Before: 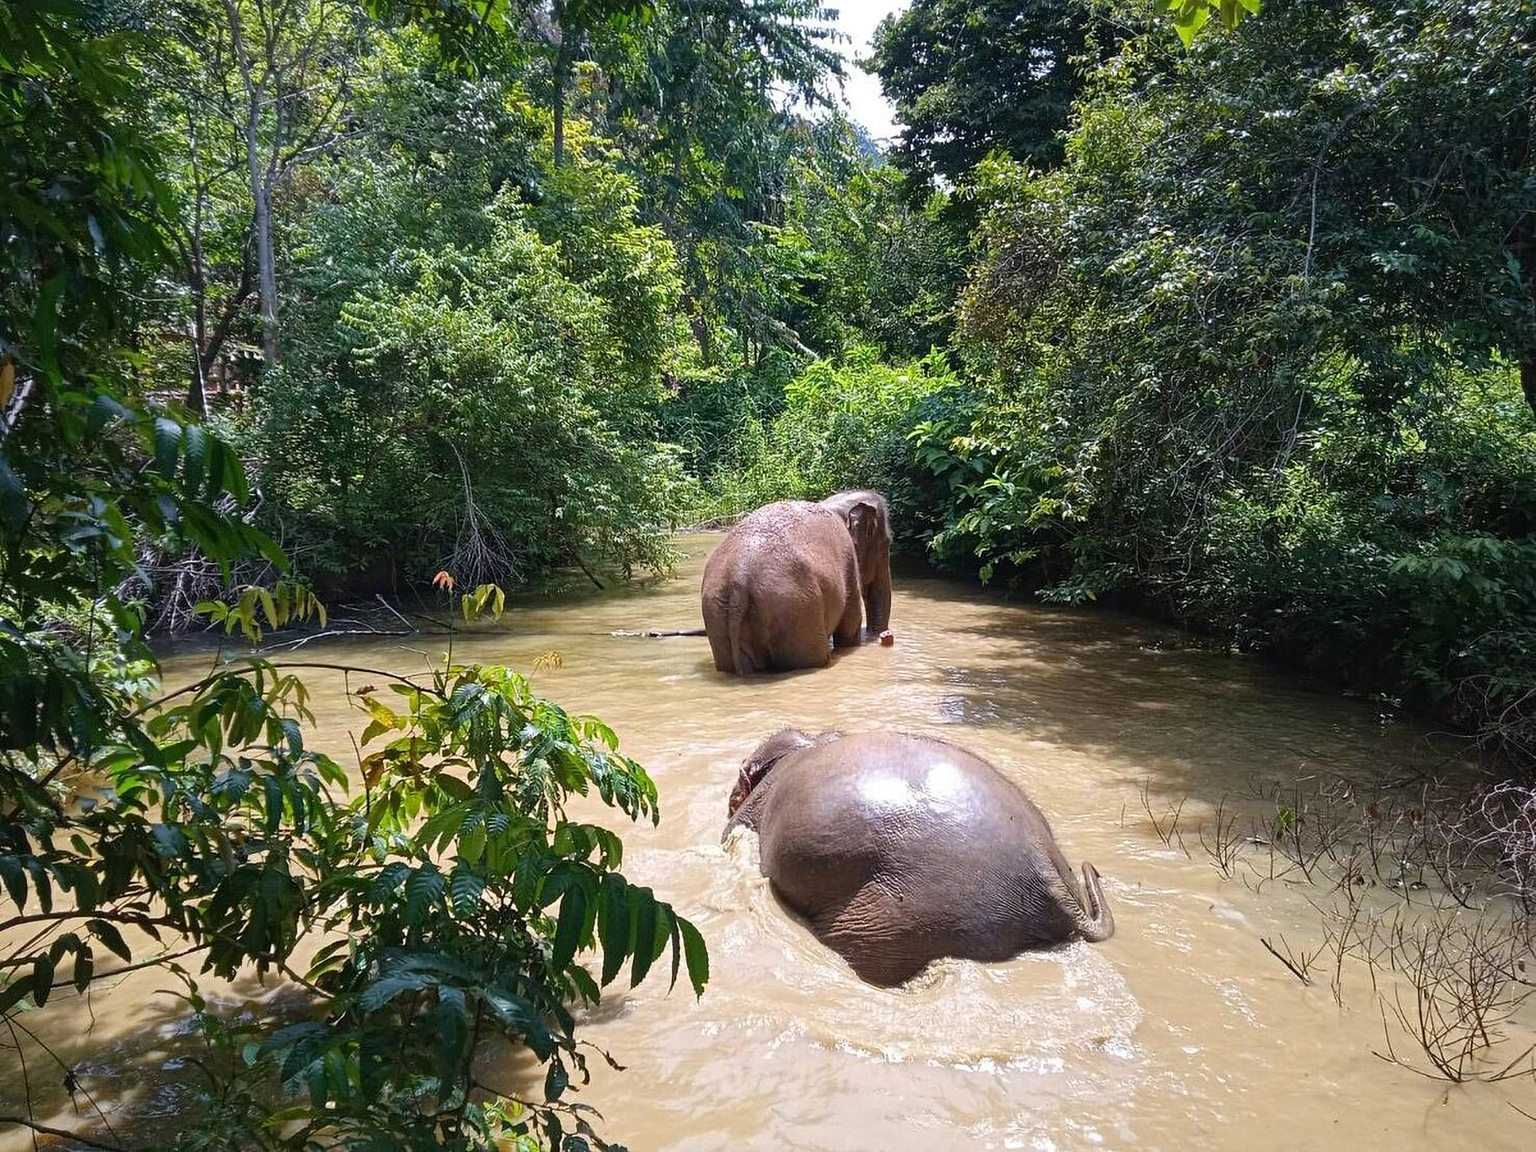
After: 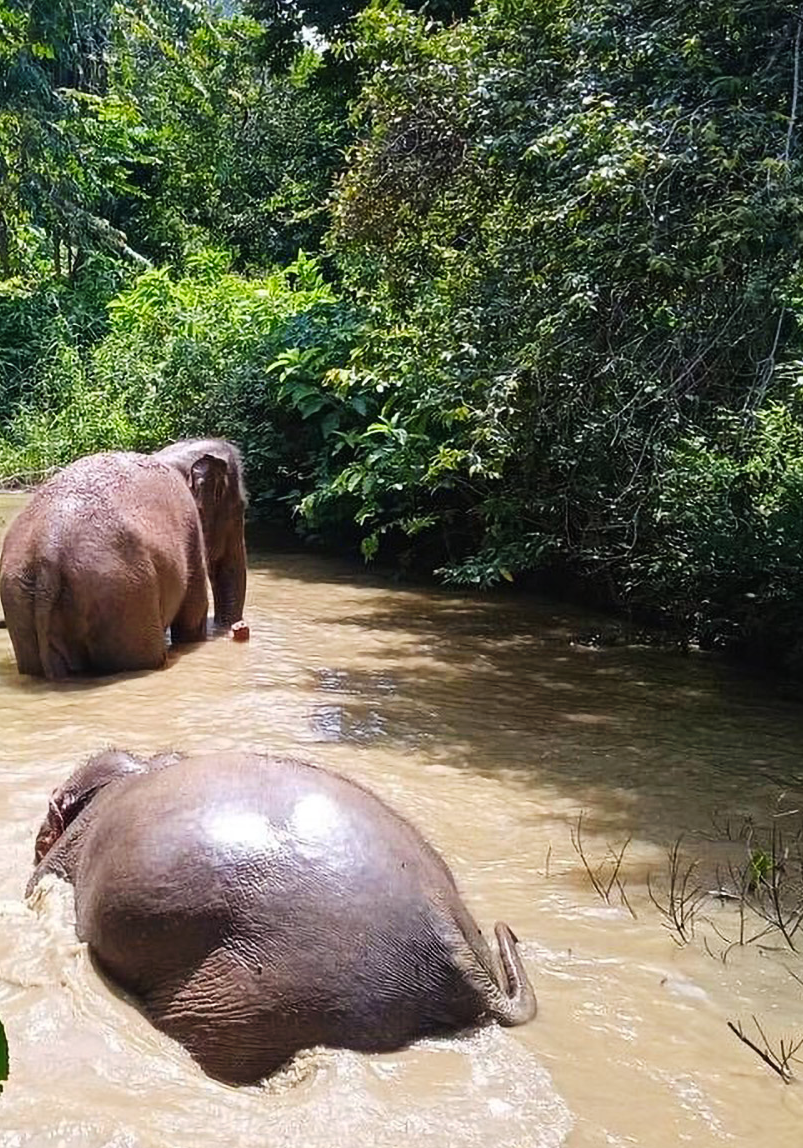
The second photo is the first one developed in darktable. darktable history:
tone curve: curves: ch0 [(0, 0) (0.003, 0.013) (0.011, 0.016) (0.025, 0.023) (0.044, 0.036) (0.069, 0.051) (0.1, 0.076) (0.136, 0.107) (0.177, 0.145) (0.224, 0.186) (0.277, 0.246) (0.335, 0.311) (0.399, 0.378) (0.468, 0.462) (0.543, 0.548) (0.623, 0.636) (0.709, 0.728) (0.801, 0.816) (0.898, 0.9) (1, 1)], preserve colors none
crop: left 45.721%, top 13.393%, right 14.118%, bottom 10.01%
